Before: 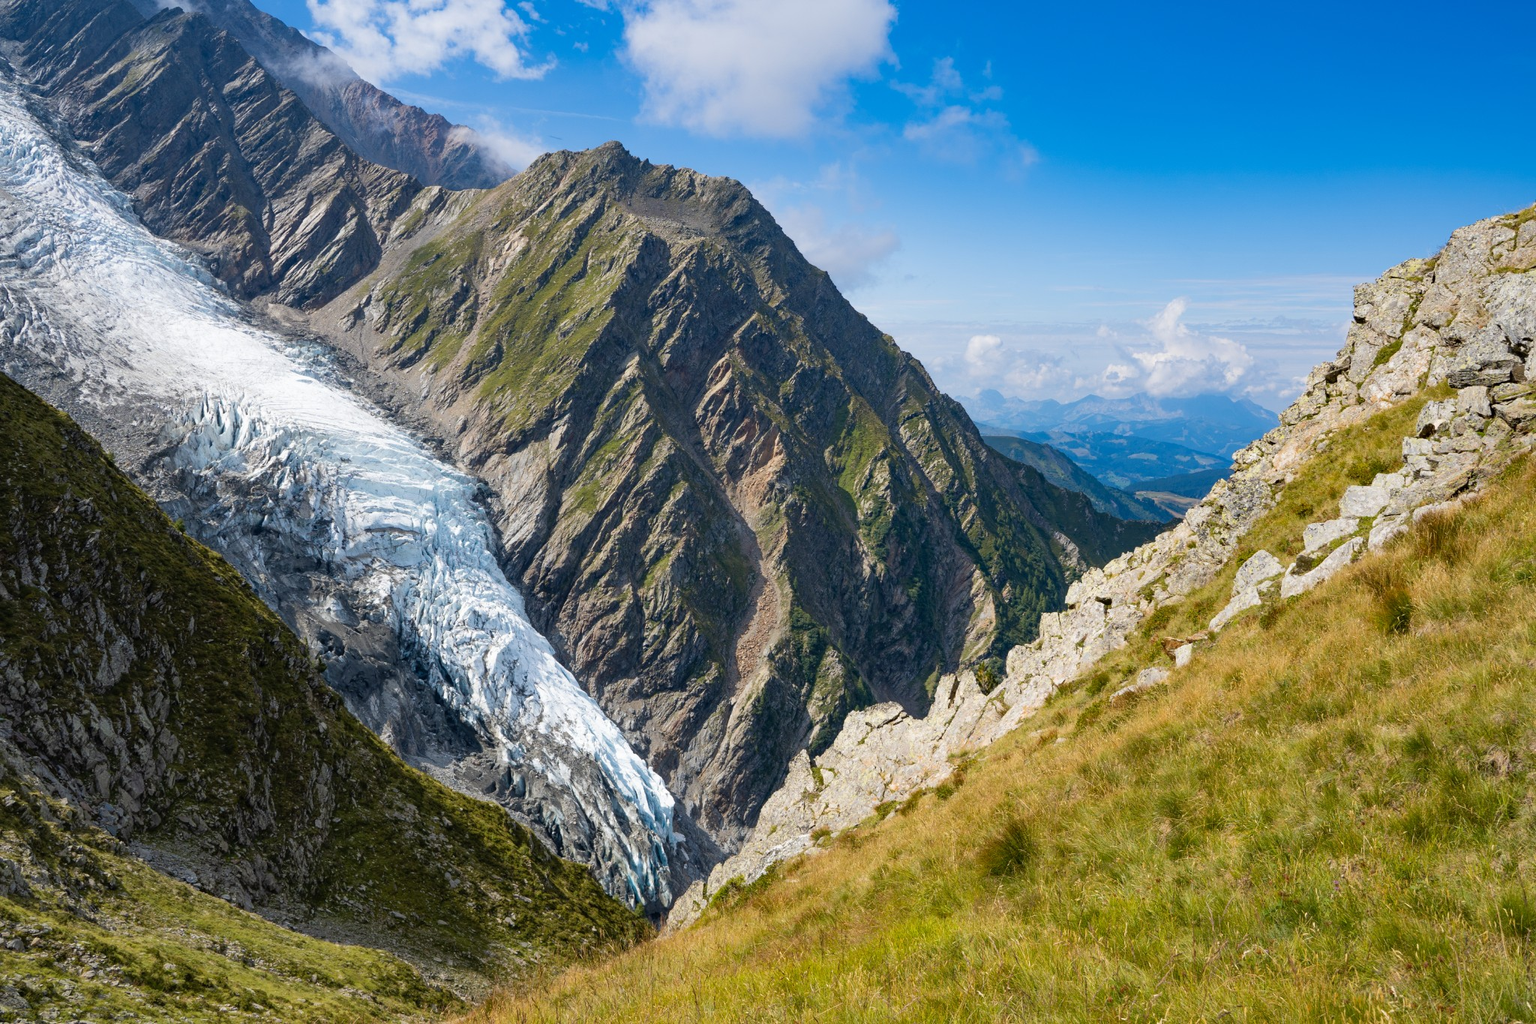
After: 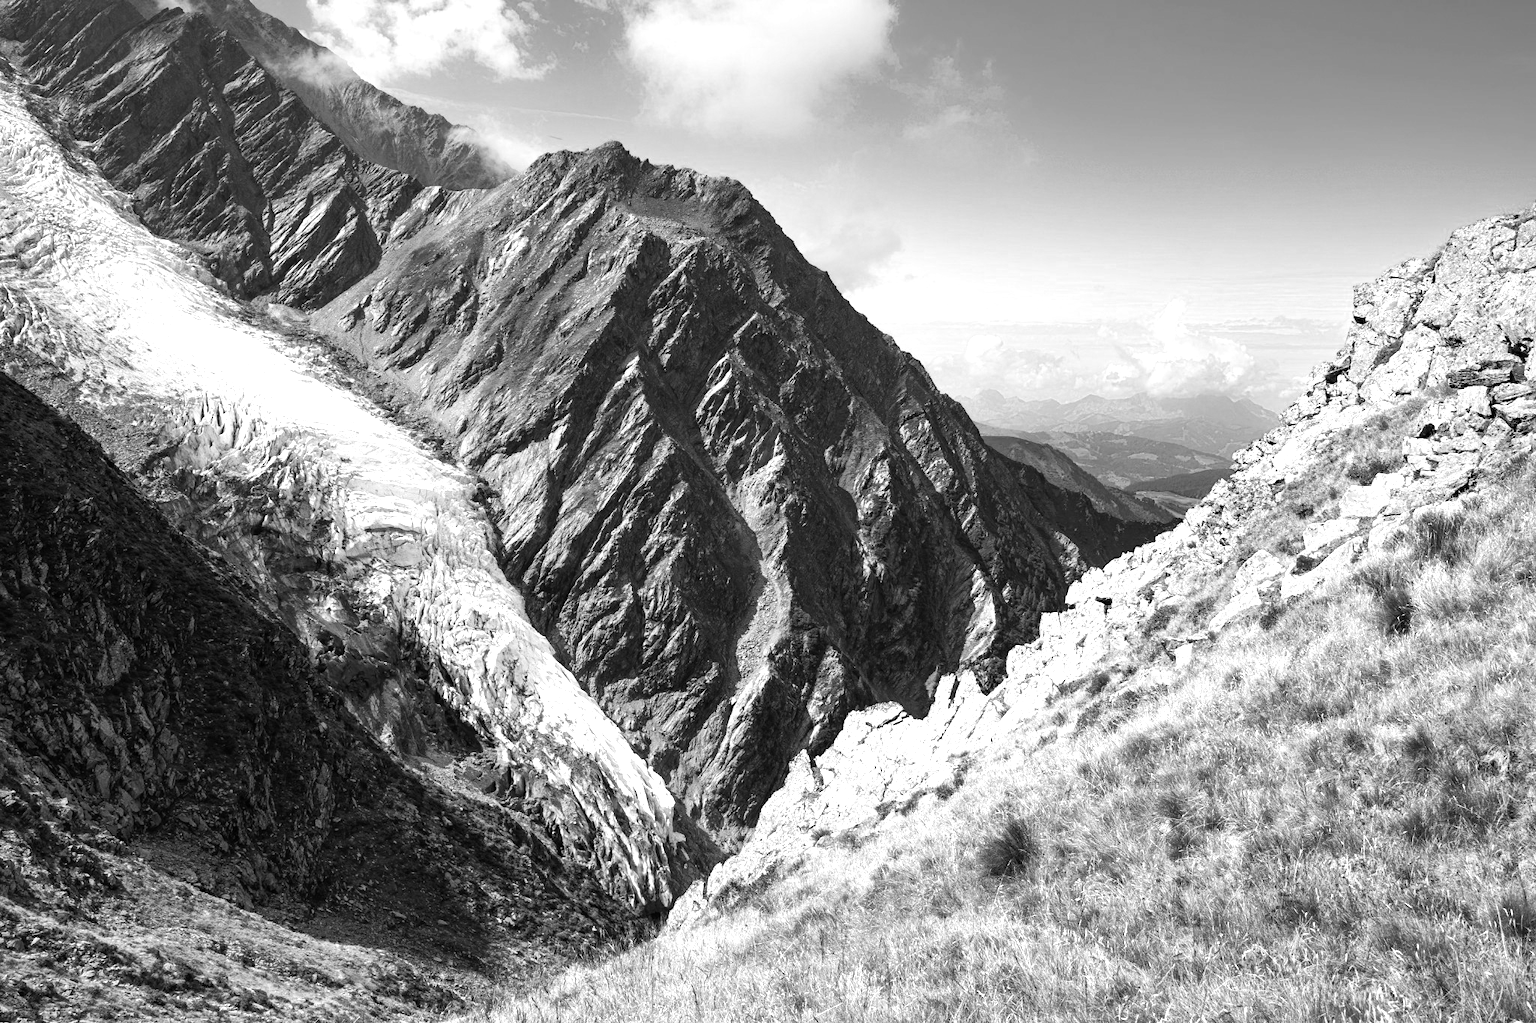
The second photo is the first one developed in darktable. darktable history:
tone equalizer: -8 EV -0.75 EV, -7 EV -0.7 EV, -6 EV -0.6 EV, -5 EV -0.4 EV, -3 EV 0.4 EV, -2 EV 0.6 EV, -1 EV 0.7 EV, +0 EV 0.75 EV, edges refinement/feathering 500, mask exposure compensation -1.57 EV, preserve details no
color zones: curves: ch0 [(0.018, 0.548) (0.197, 0.654) (0.425, 0.447) (0.605, 0.658) (0.732, 0.579)]; ch1 [(0.105, 0.531) (0.224, 0.531) (0.386, 0.39) (0.618, 0.456) (0.732, 0.456) (0.956, 0.421)]; ch2 [(0.039, 0.583) (0.215, 0.465) (0.399, 0.544) (0.465, 0.548) (0.614, 0.447) (0.724, 0.43) (0.882, 0.623) (0.956, 0.632)]
monochrome: a 16.06, b 15.48, size 1
